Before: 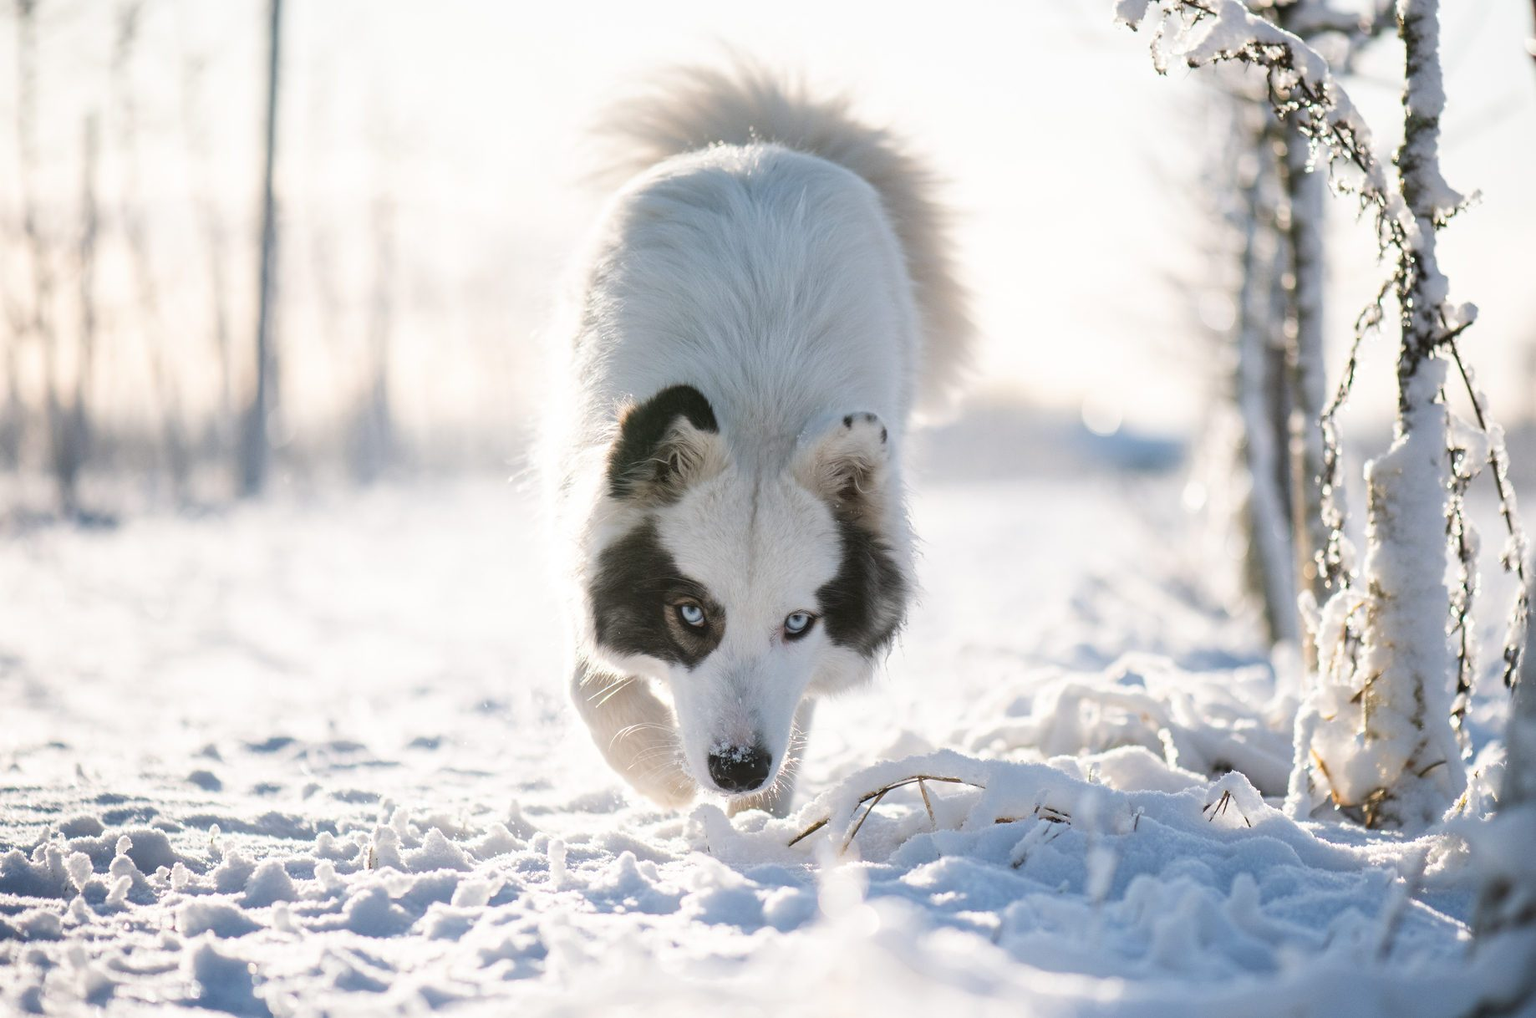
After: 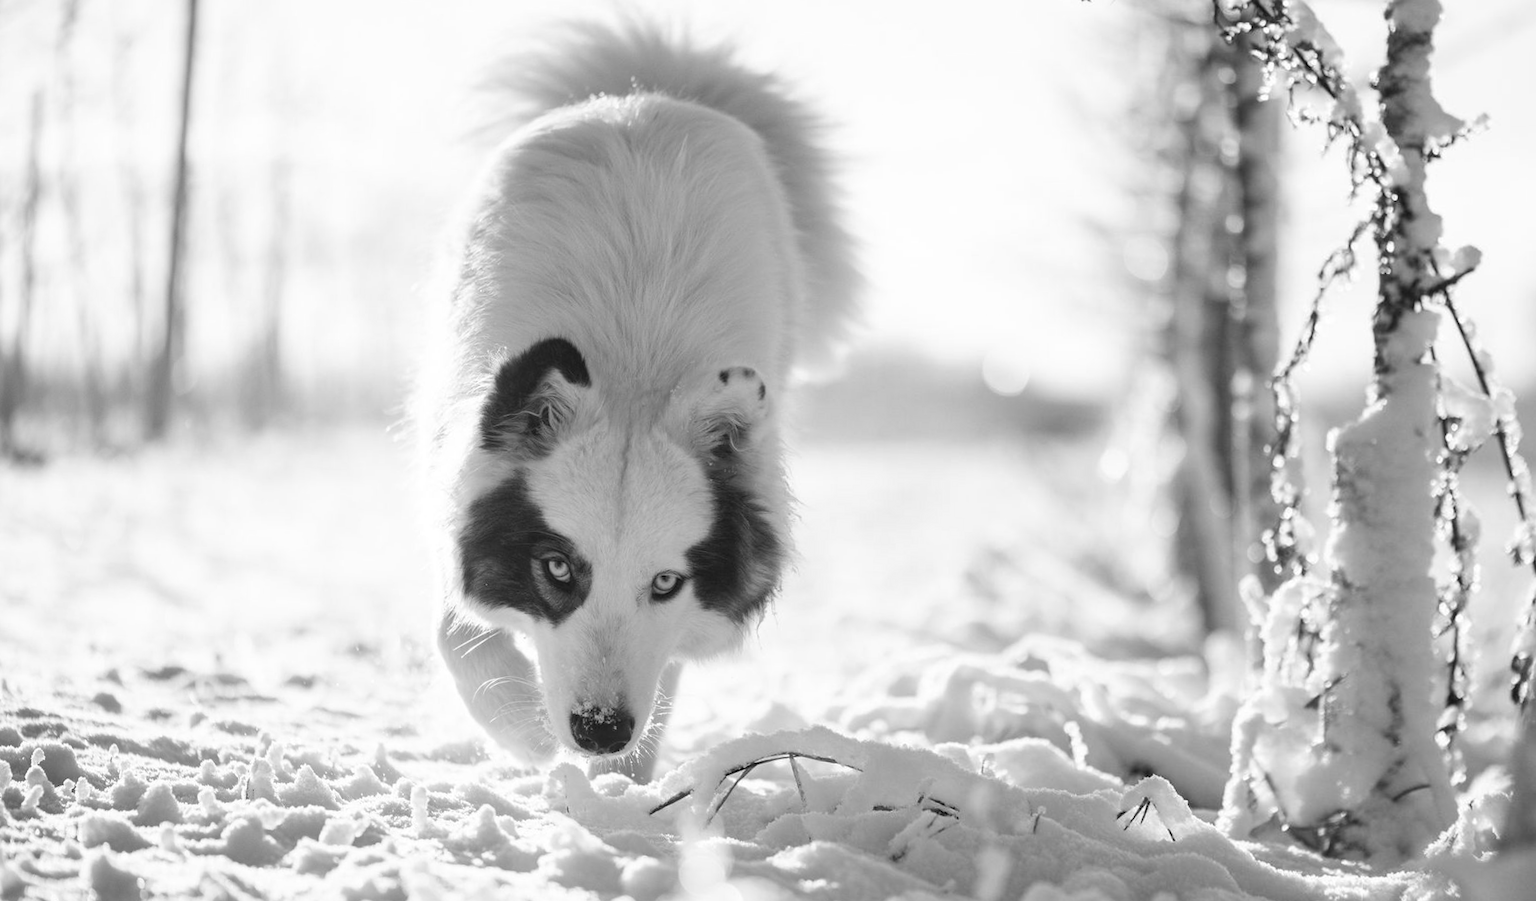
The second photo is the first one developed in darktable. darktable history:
monochrome: on, module defaults
rotate and perspective: rotation 1.69°, lens shift (vertical) -0.023, lens shift (horizontal) -0.291, crop left 0.025, crop right 0.988, crop top 0.092, crop bottom 0.842
crop and rotate: left 1.774%, right 0.633%, bottom 1.28%
contrast brightness saturation: saturation 0.13
